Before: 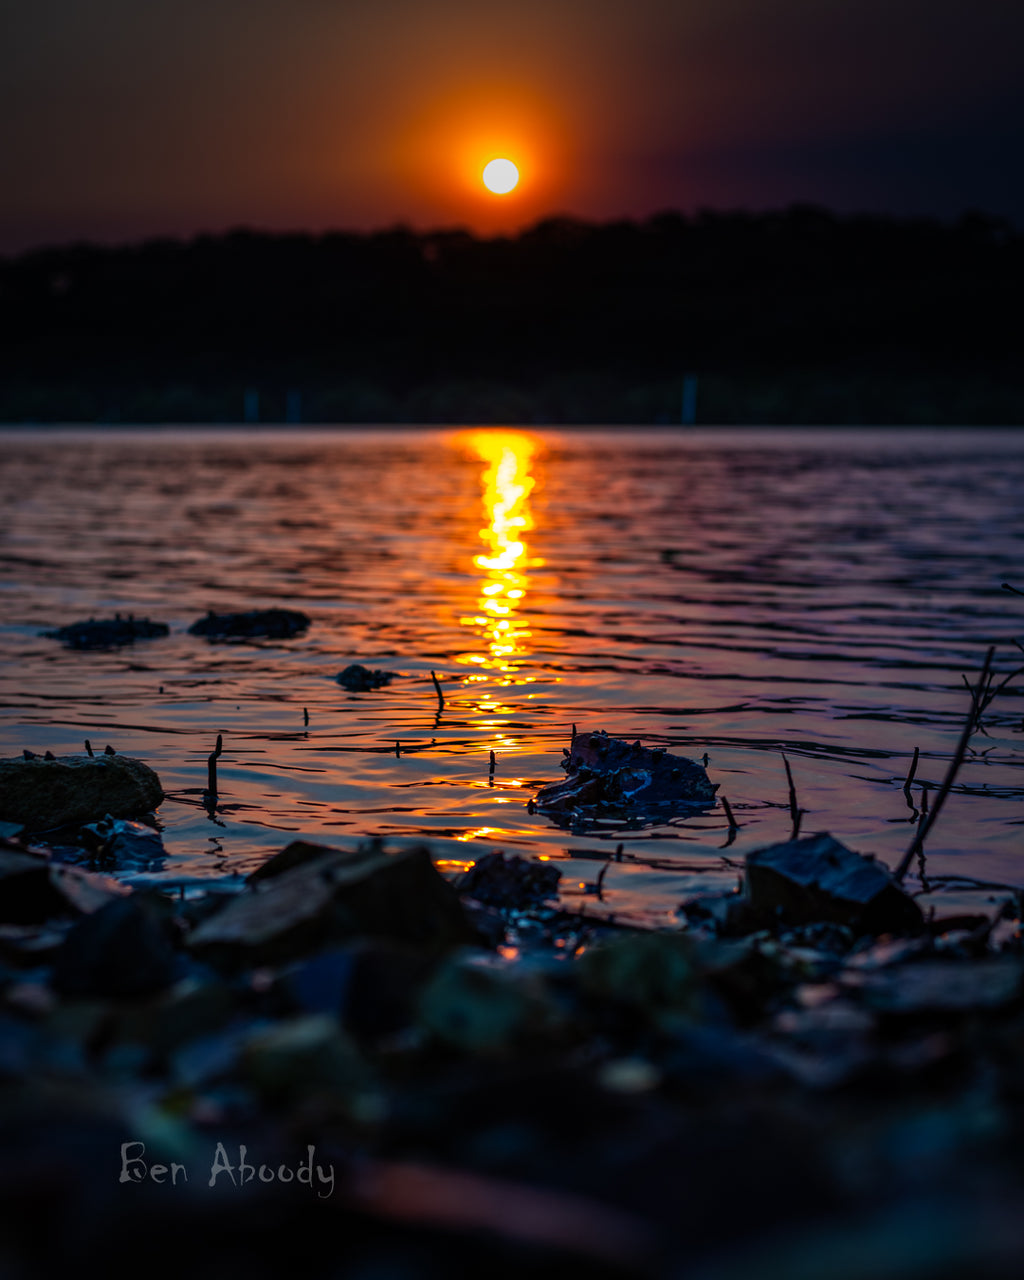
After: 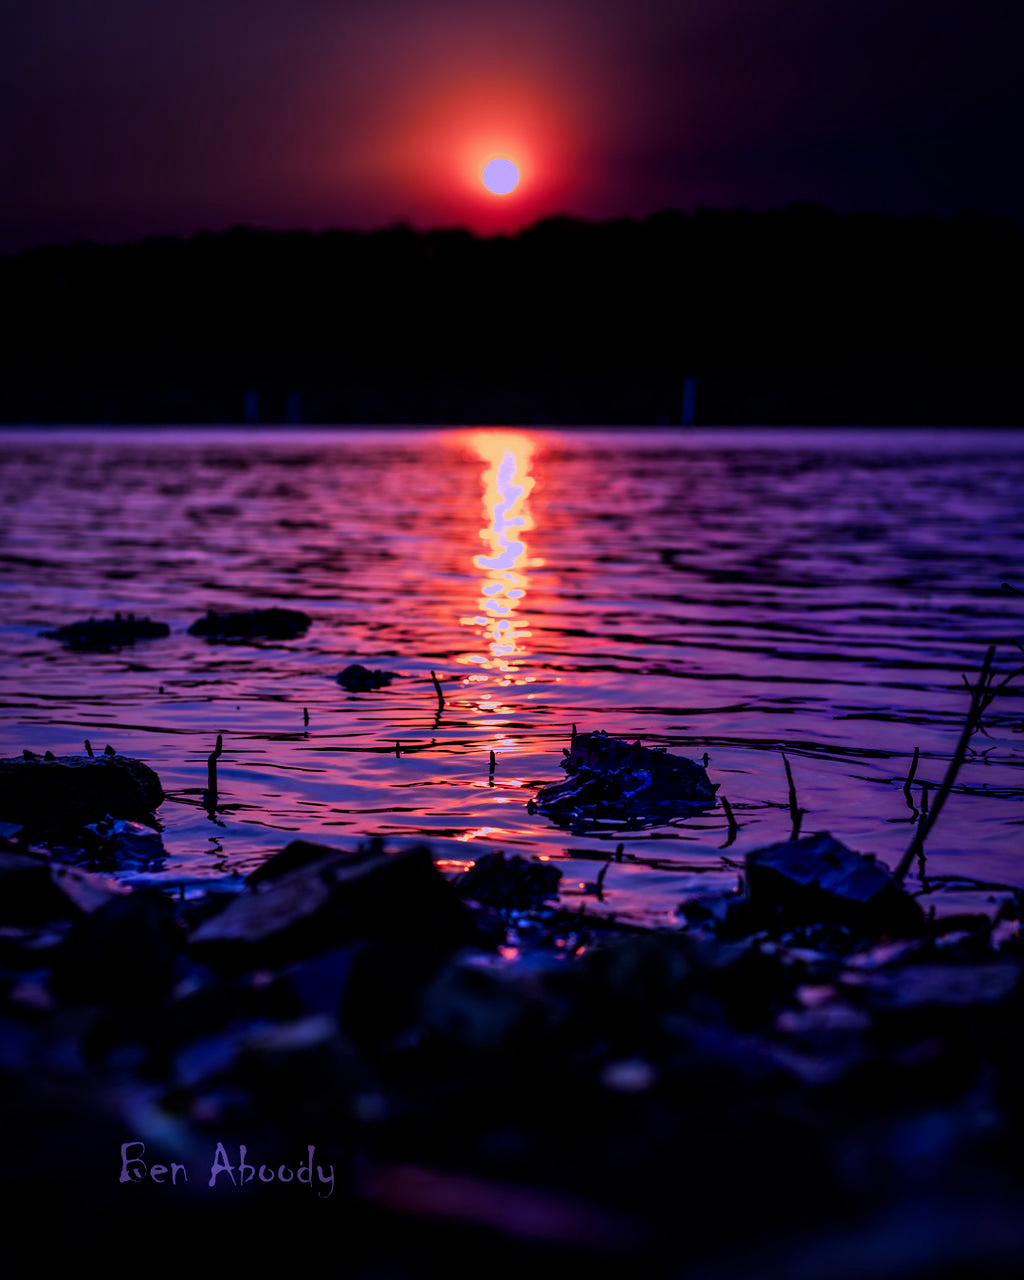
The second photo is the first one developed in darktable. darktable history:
bloom: size 5%, threshold 95%, strength 15%
color balance rgb: perceptual saturation grading › global saturation 10%, global vibrance 10%
shadows and highlights: shadows 12, white point adjustment 1.2, soften with gaussian
filmic rgb: black relative exposure -7.65 EV, white relative exposure 4.56 EV, hardness 3.61, contrast 1.25
contrast brightness saturation: contrast 0.03, brightness -0.04
color calibration: illuminant custom, x 0.379, y 0.481, temperature 4443.07 K
